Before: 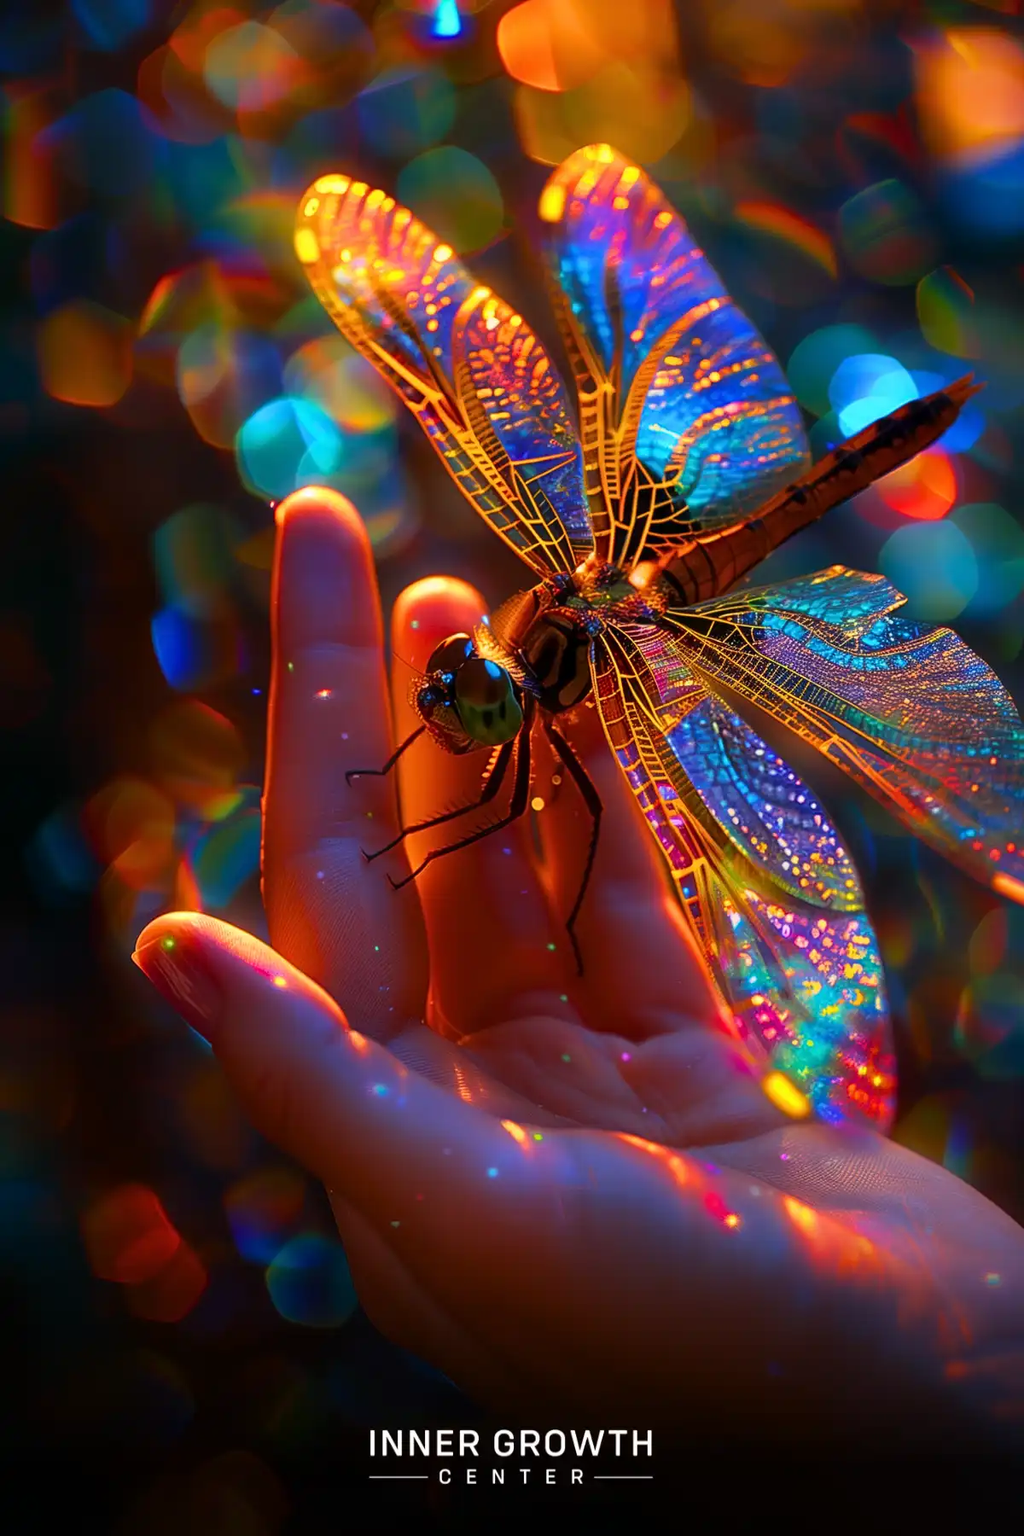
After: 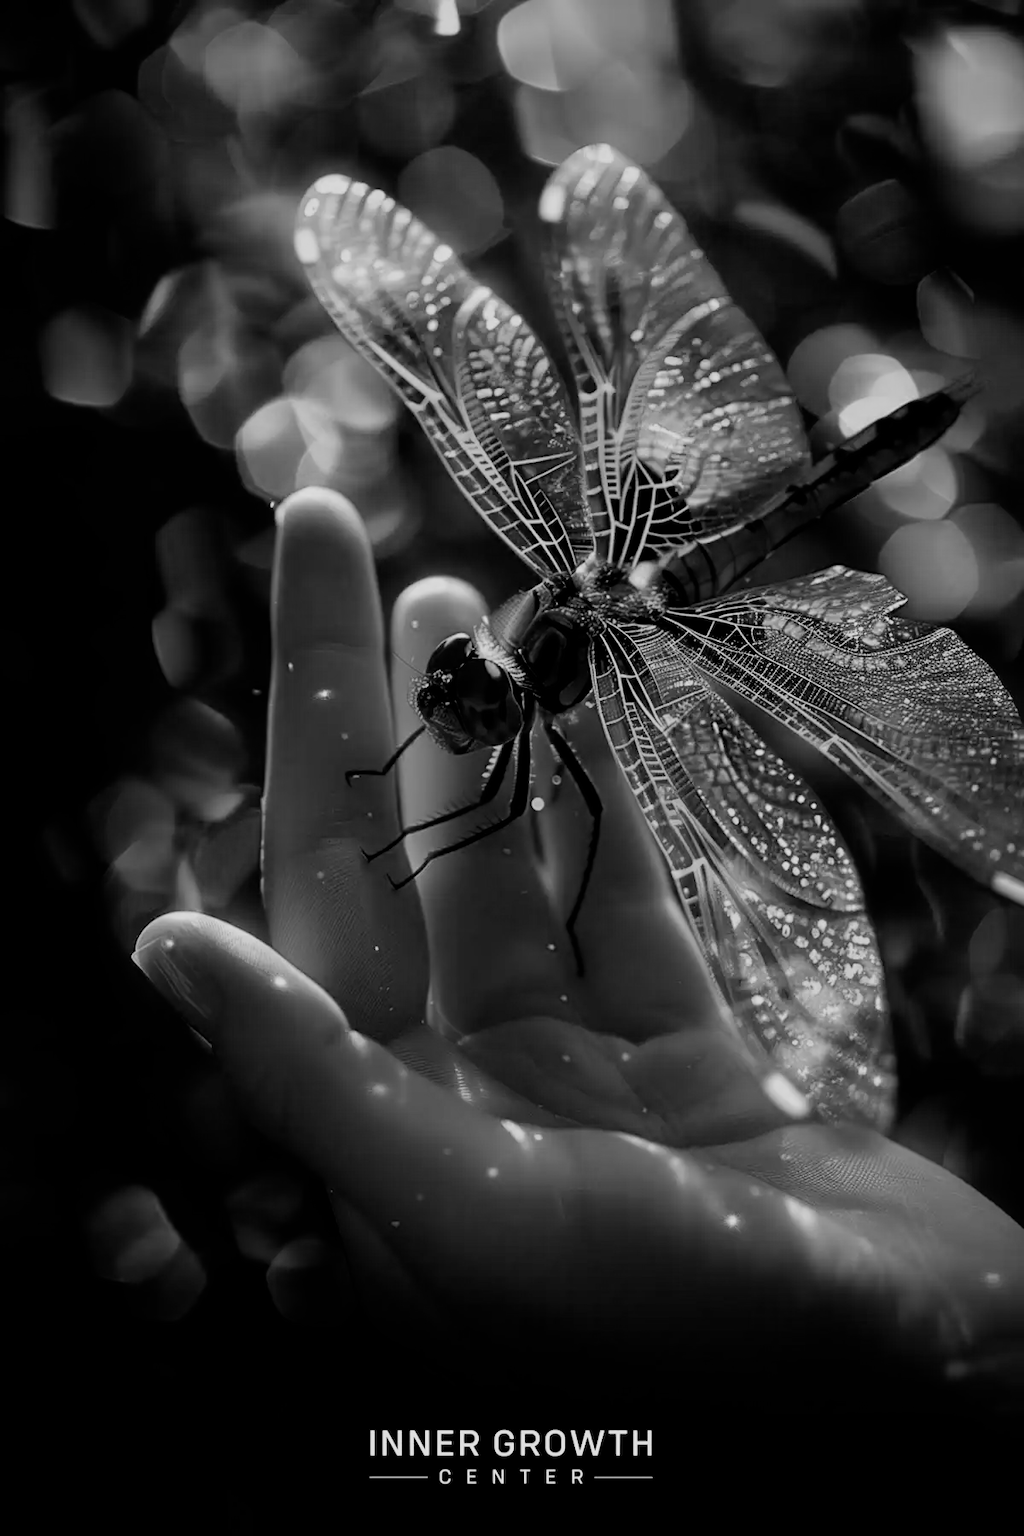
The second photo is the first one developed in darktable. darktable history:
color correction: highlights a* -14.62, highlights b* -16.22, shadows a* 10.12, shadows b* 29.4
filmic rgb: black relative exposure -5 EV, hardness 2.88, contrast 1.2, highlights saturation mix -30%
monochrome: on, module defaults
